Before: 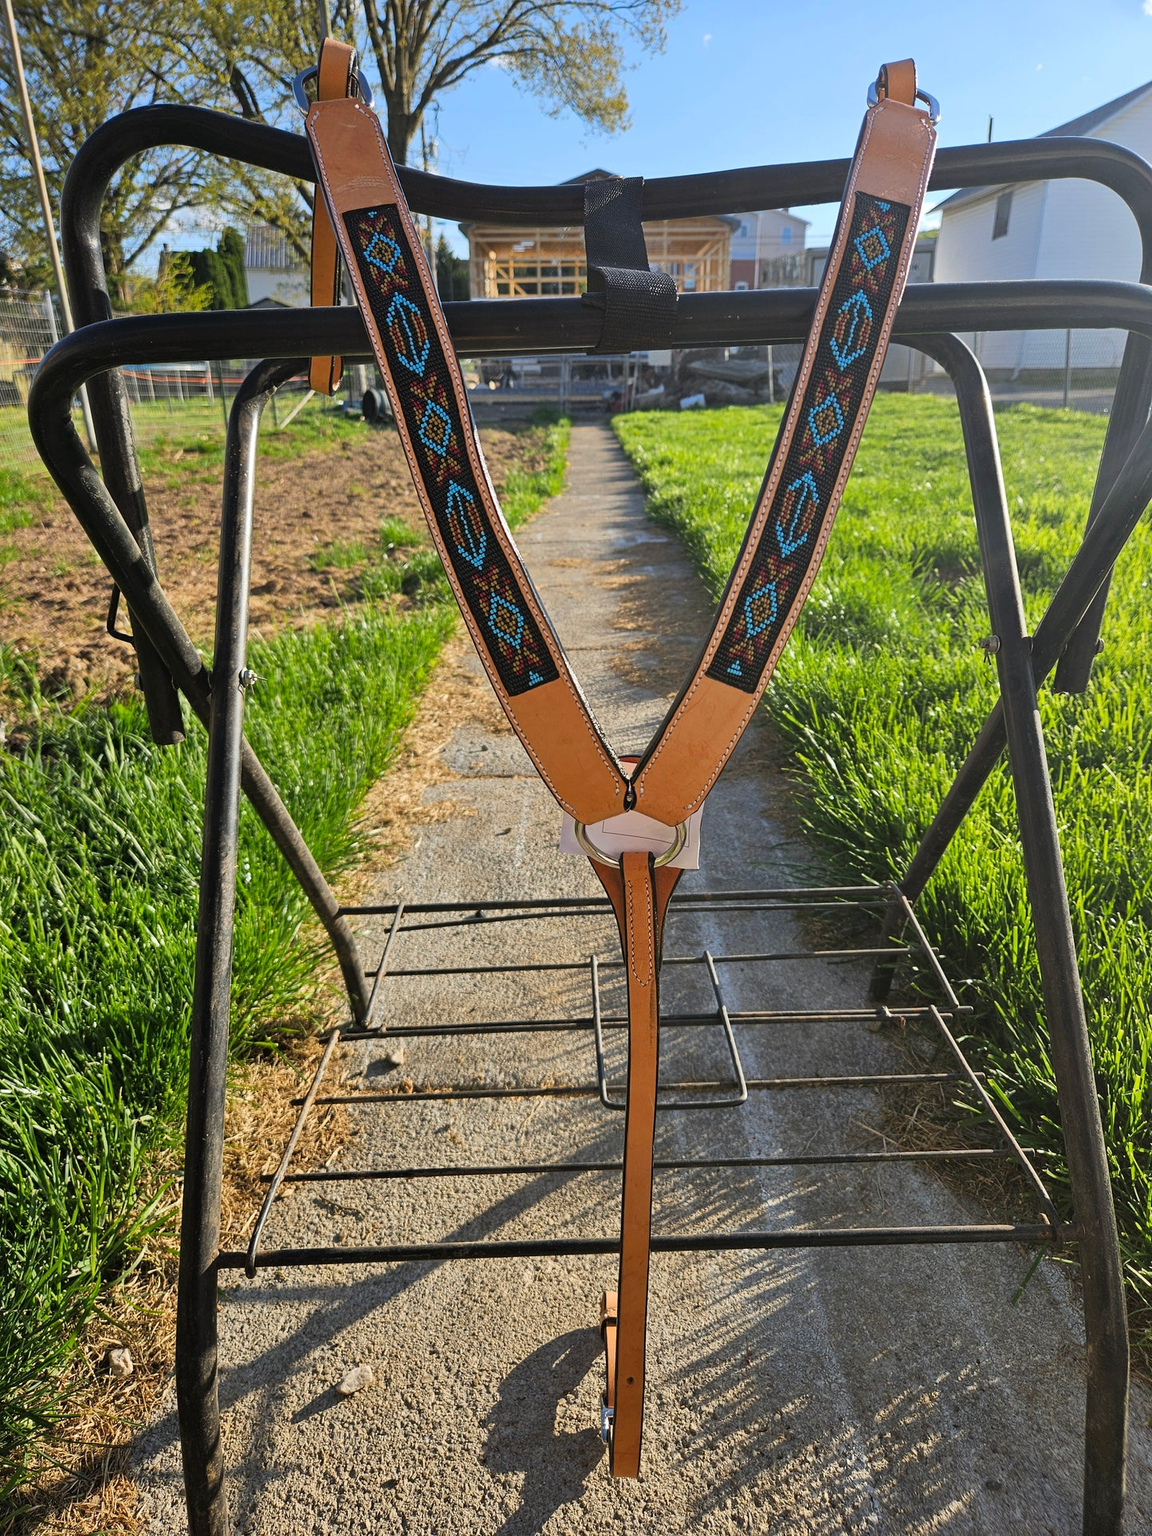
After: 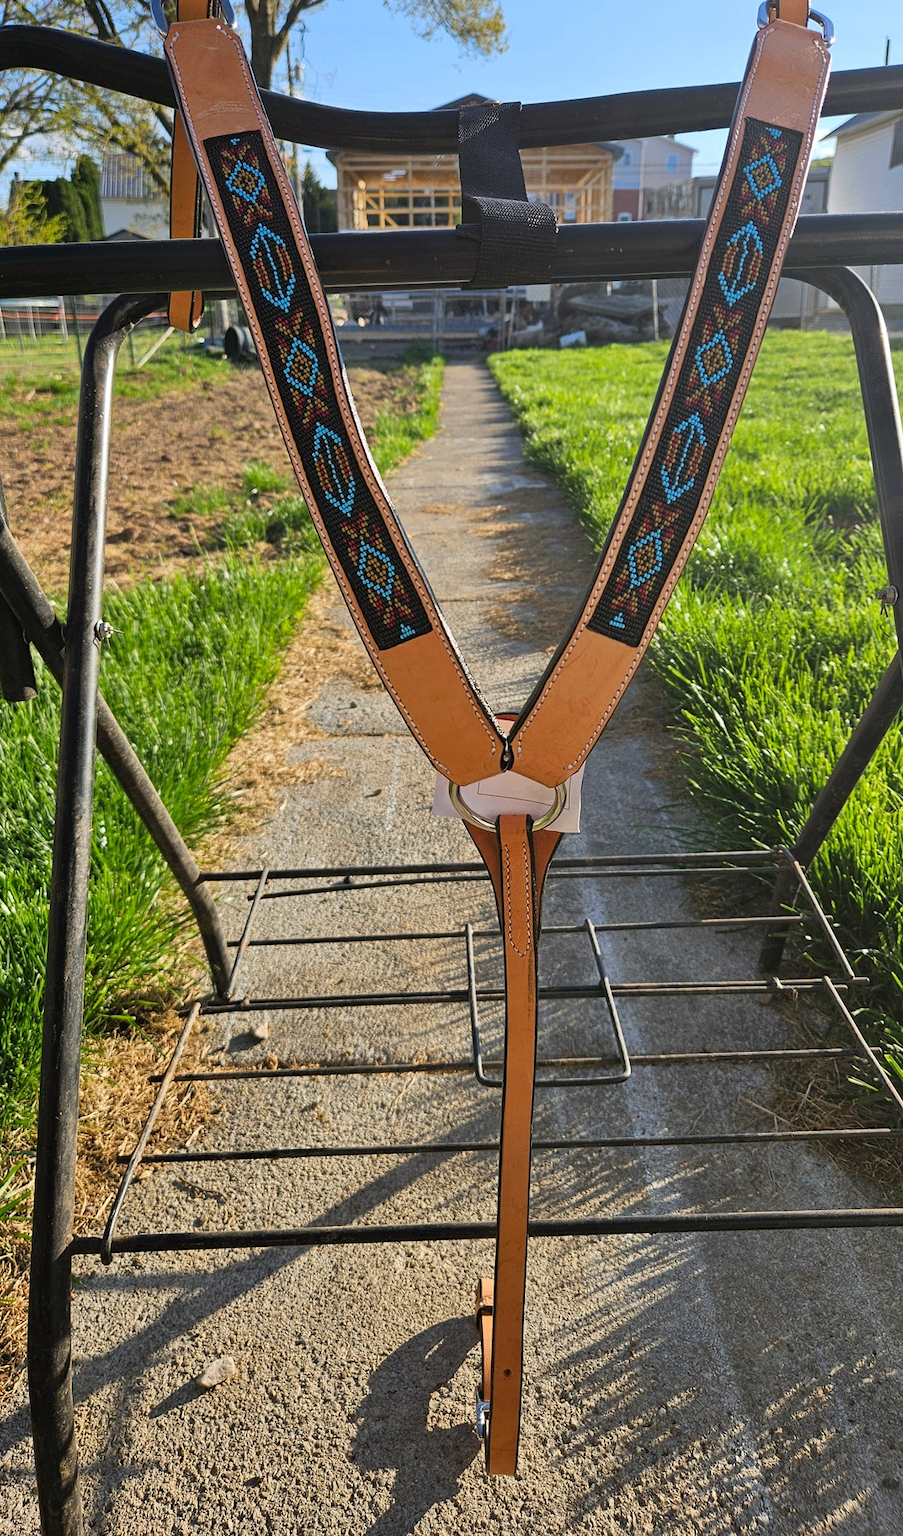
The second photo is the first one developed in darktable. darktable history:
crop and rotate: left 13.072%, top 5.288%, right 12.613%
